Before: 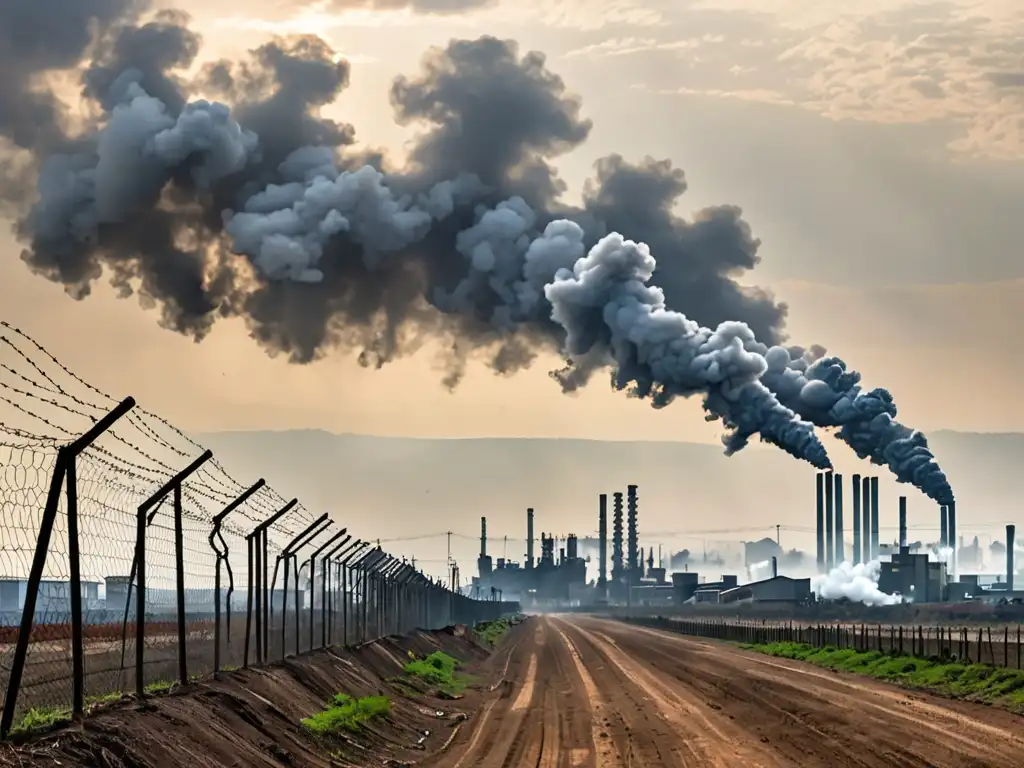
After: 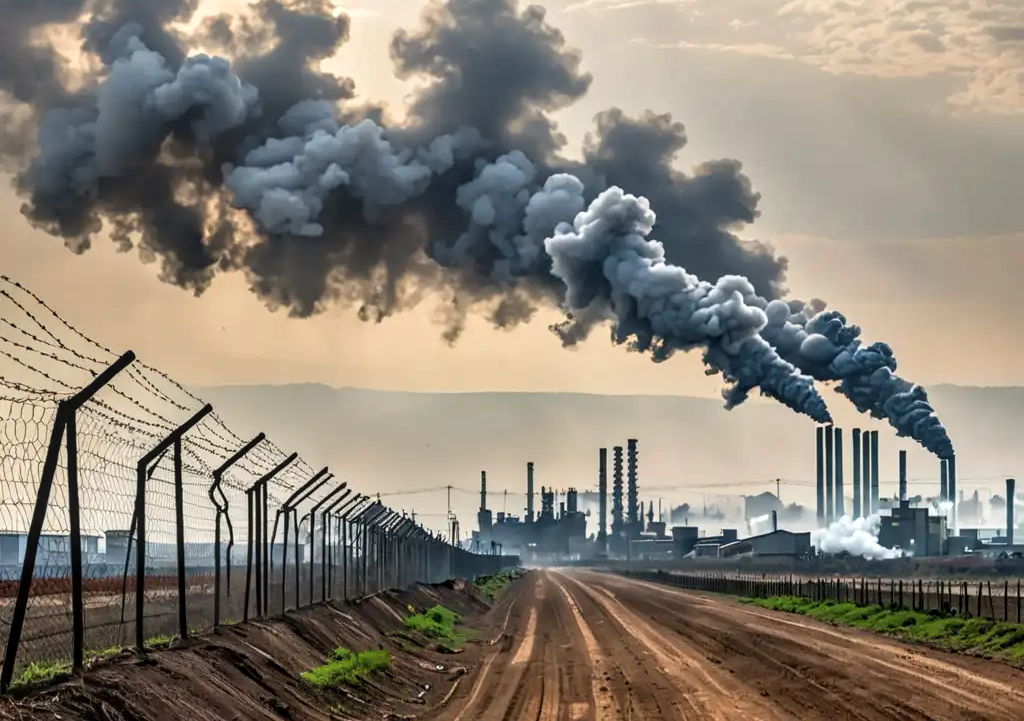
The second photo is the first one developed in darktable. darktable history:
crop and rotate: top 6.017%
local contrast: on, module defaults
